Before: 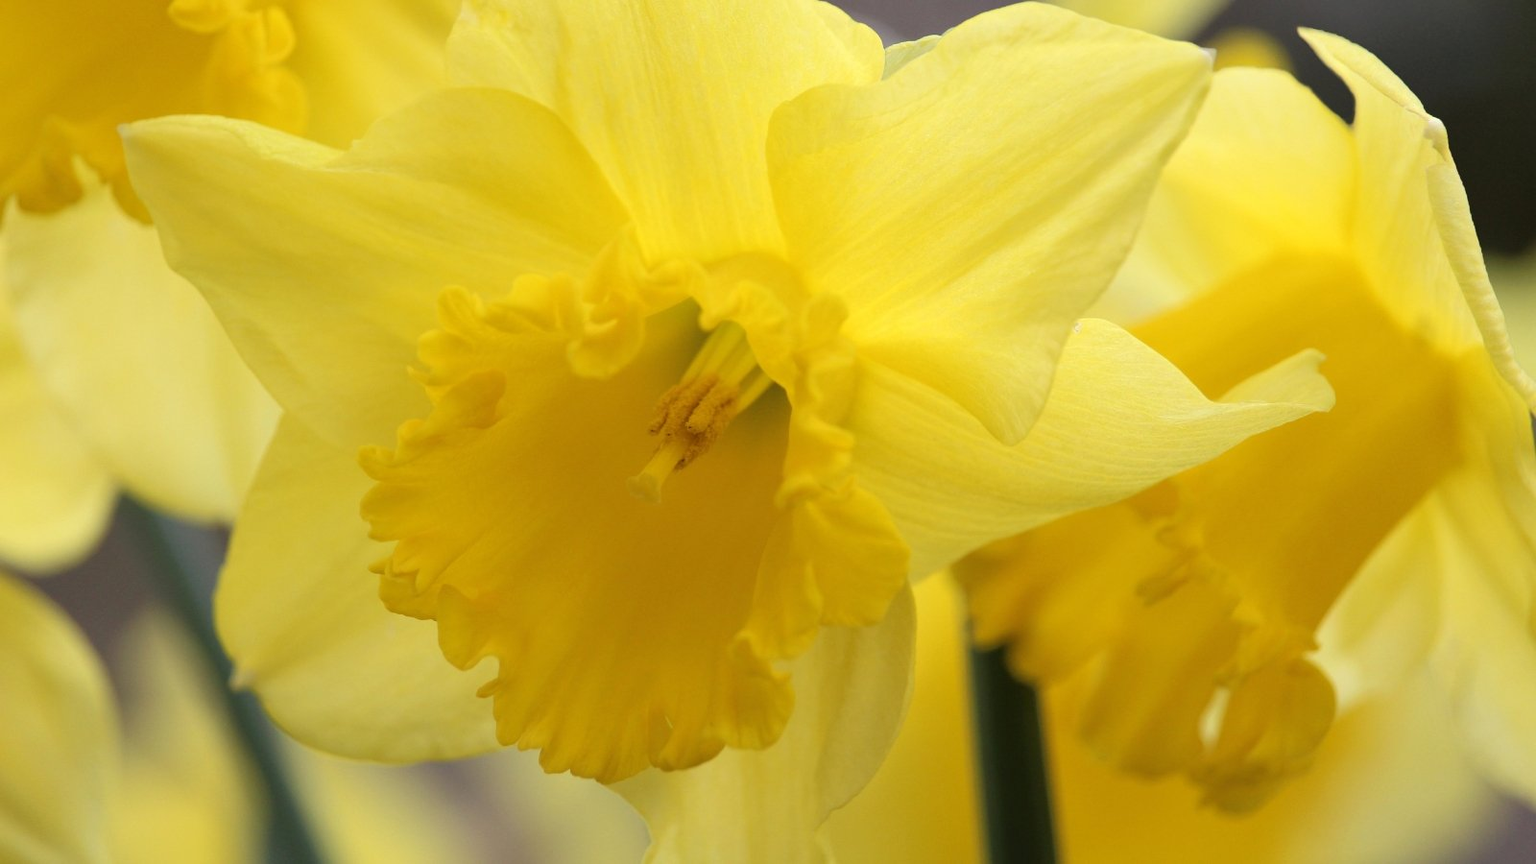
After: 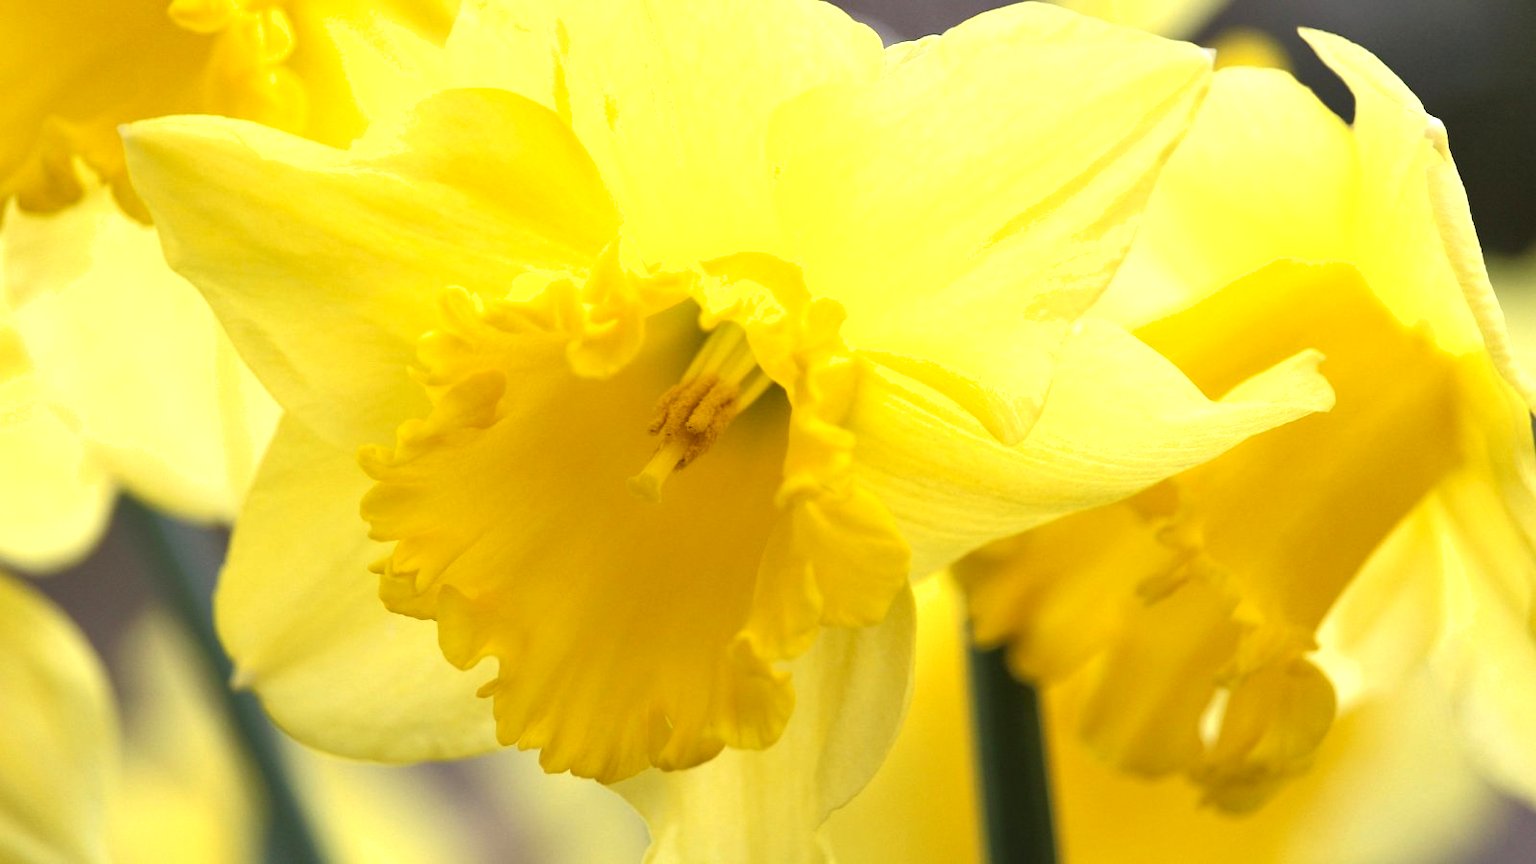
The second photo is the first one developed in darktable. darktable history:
exposure: black level correction 0, exposure 0.691 EV, compensate highlight preservation false
shadows and highlights: radius 125.5, shadows 30.29, highlights -31.17, low approximation 0.01, soften with gaussian
